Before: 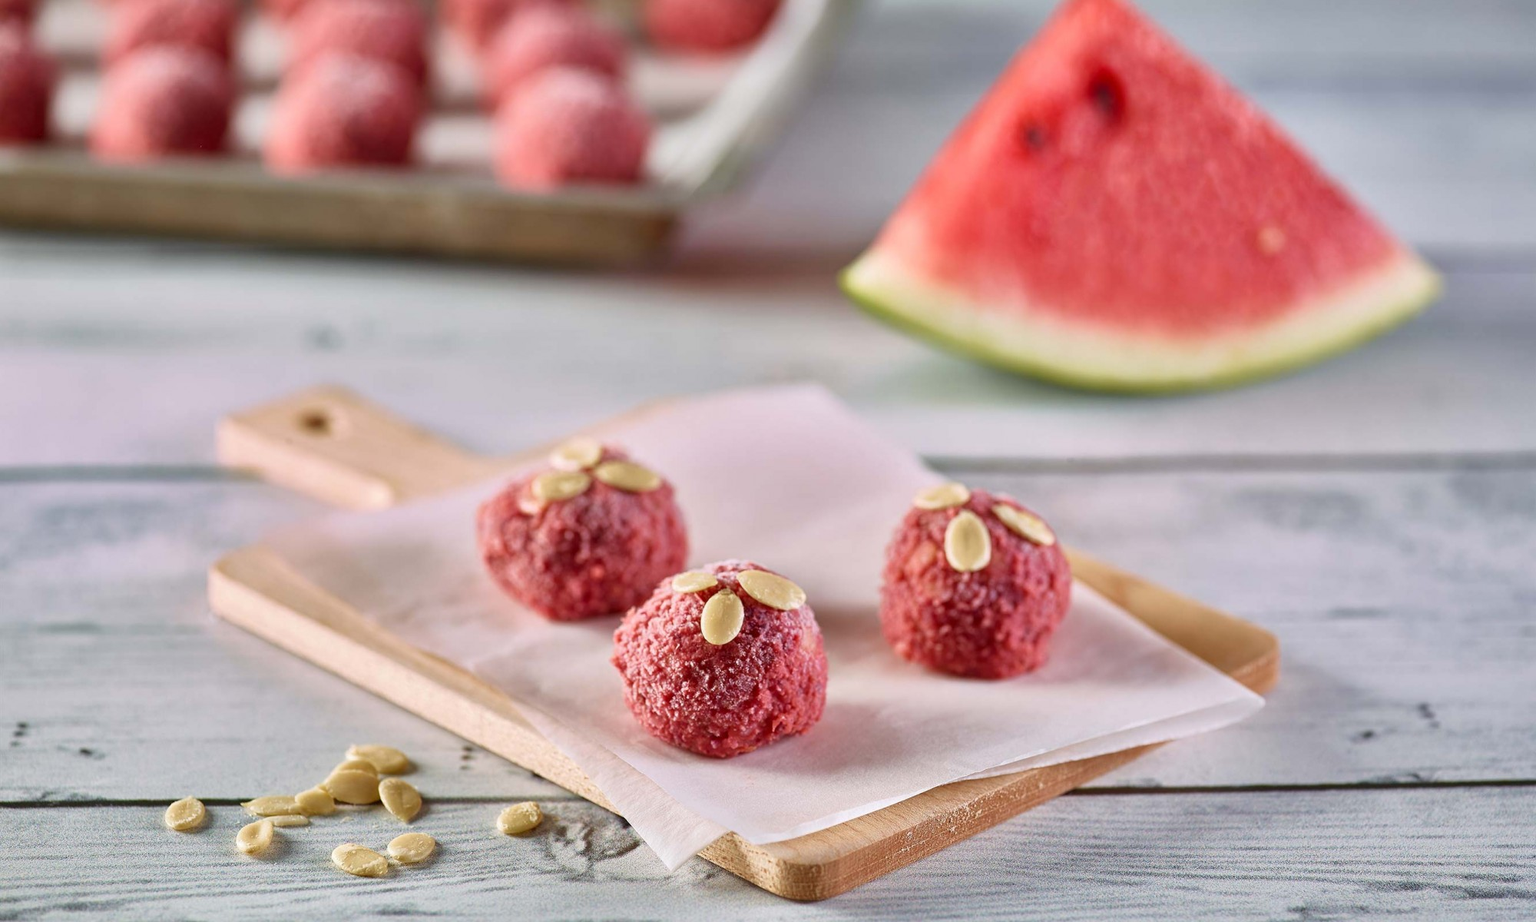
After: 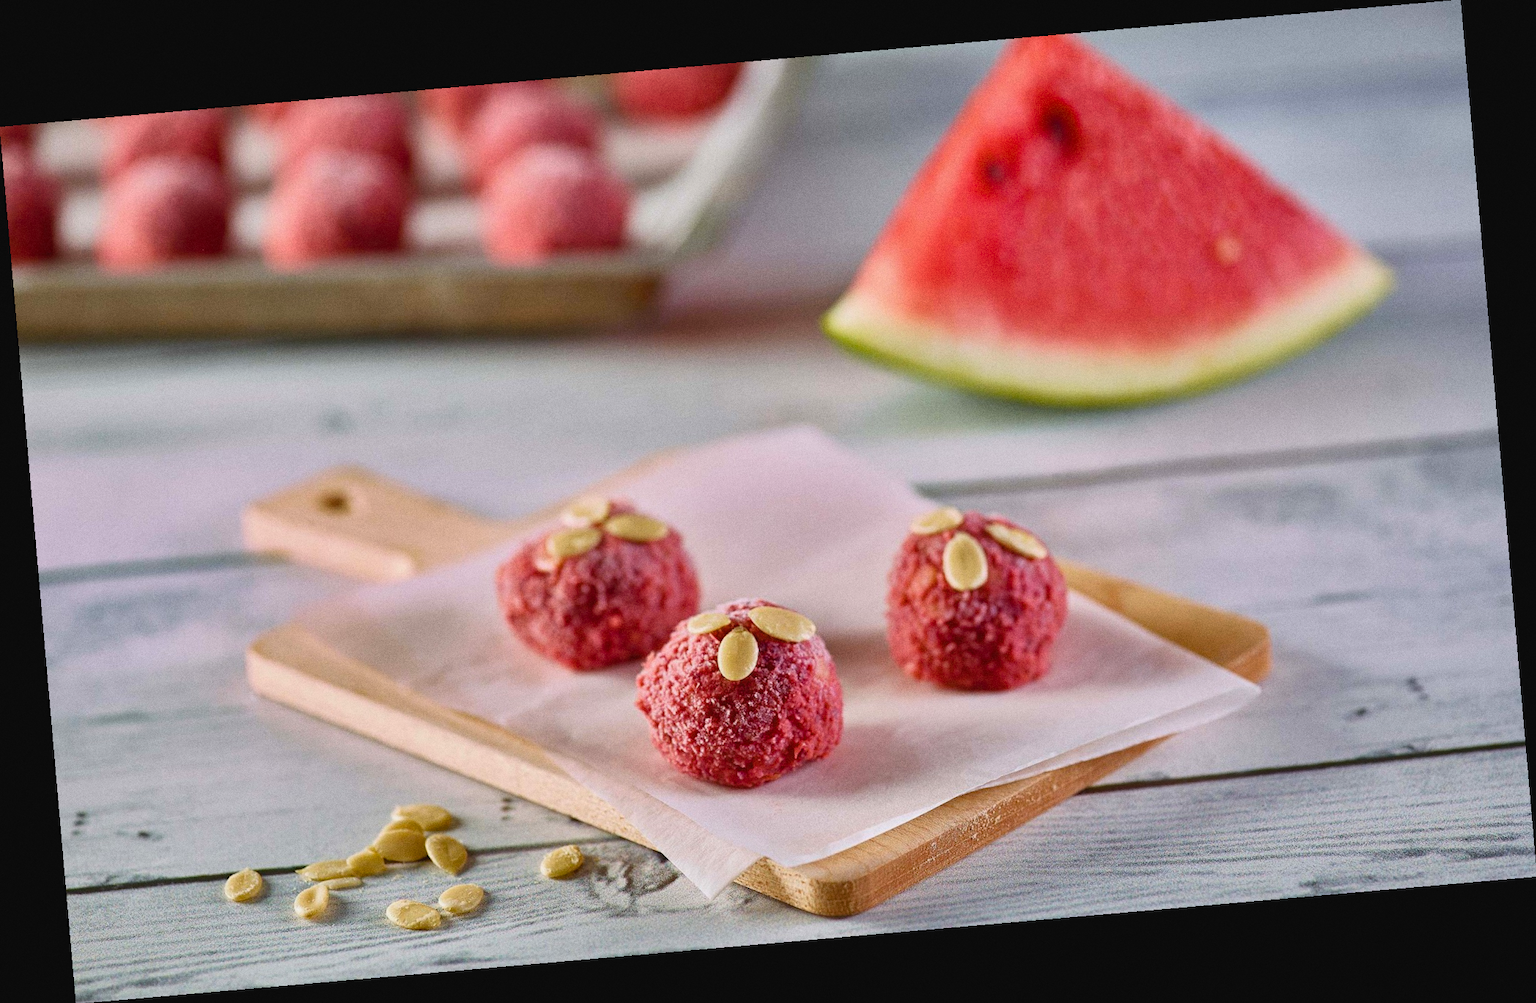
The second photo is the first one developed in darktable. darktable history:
contrast brightness saturation: contrast -0.08, brightness -0.04, saturation -0.11
color balance rgb: perceptual saturation grading › global saturation 25%, global vibrance 20%
rotate and perspective: rotation -4.98°, automatic cropping off
grain: coarseness 0.47 ISO
